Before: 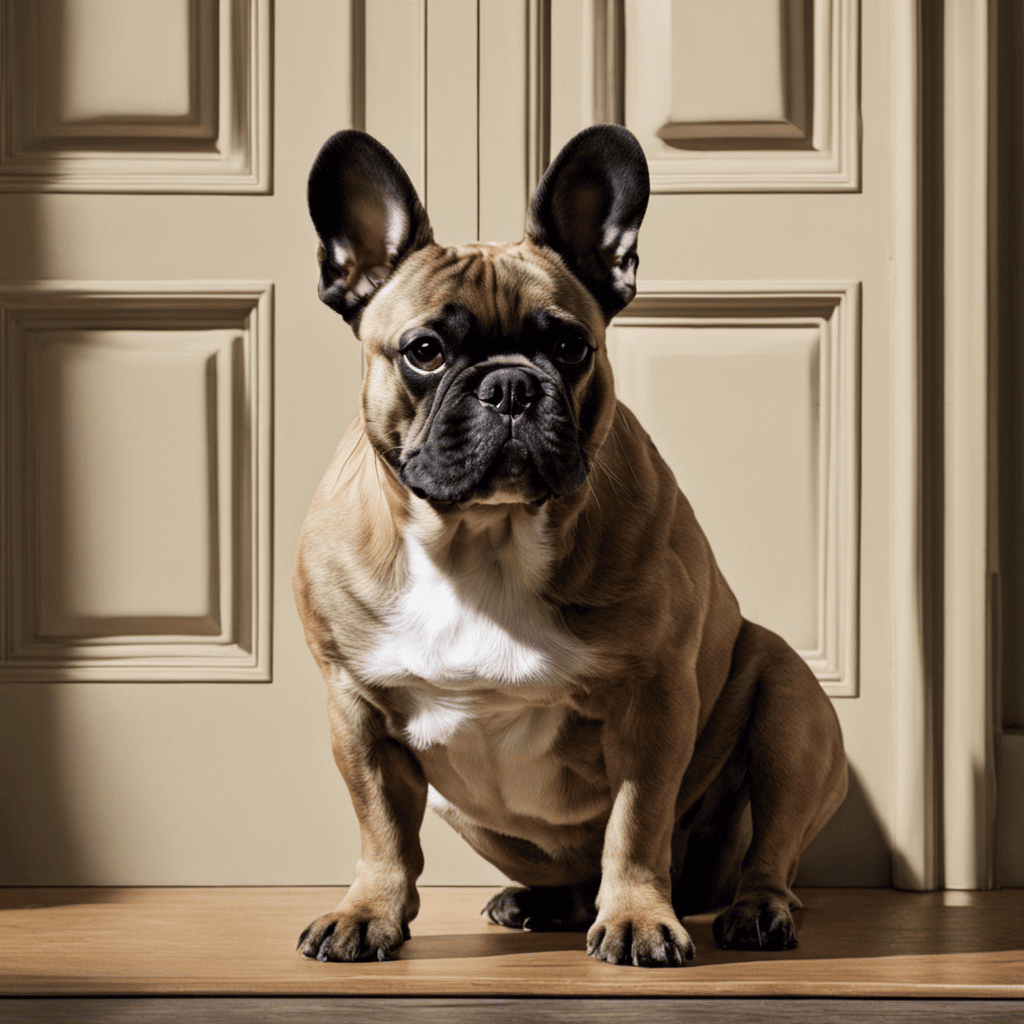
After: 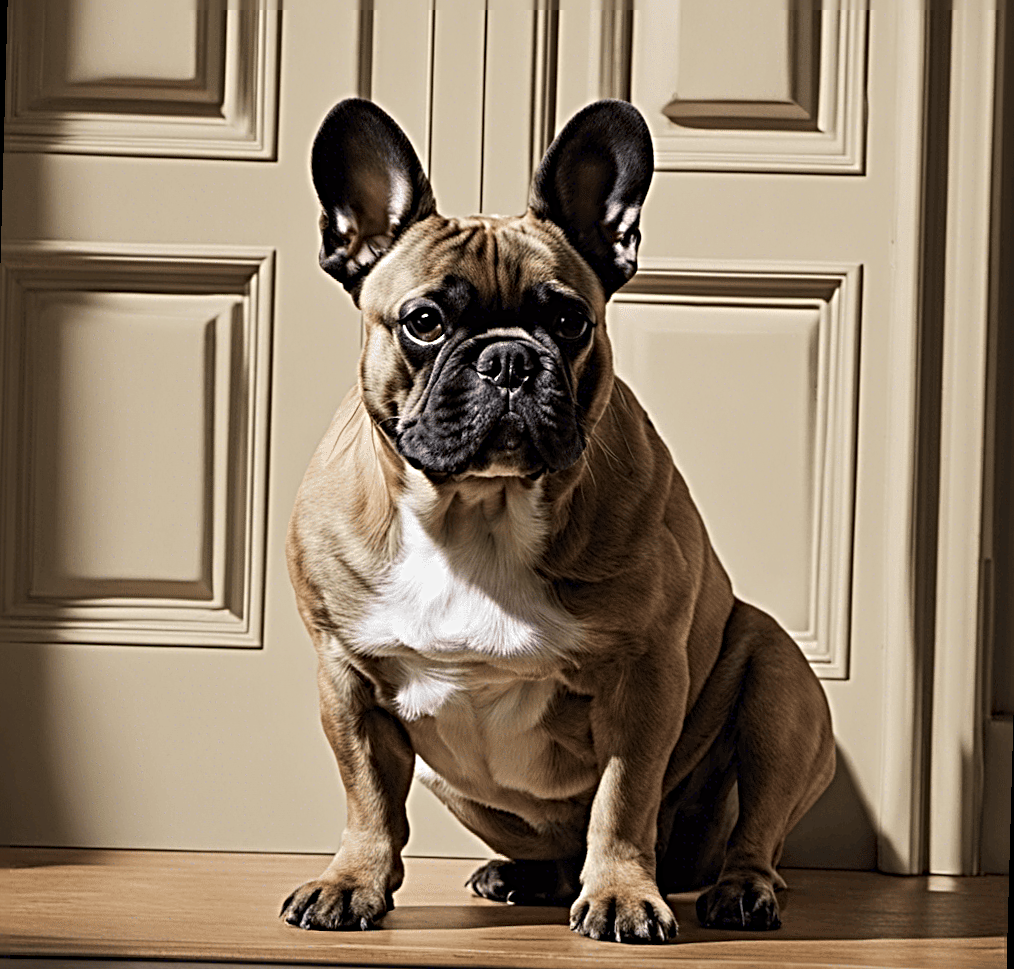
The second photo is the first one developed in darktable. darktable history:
rotate and perspective: rotation 1.57°, crop left 0.018, crop right 0.982, crop top 0.039, crop bottom 0.961
sharpen: radius 3.69, amount 0.928
